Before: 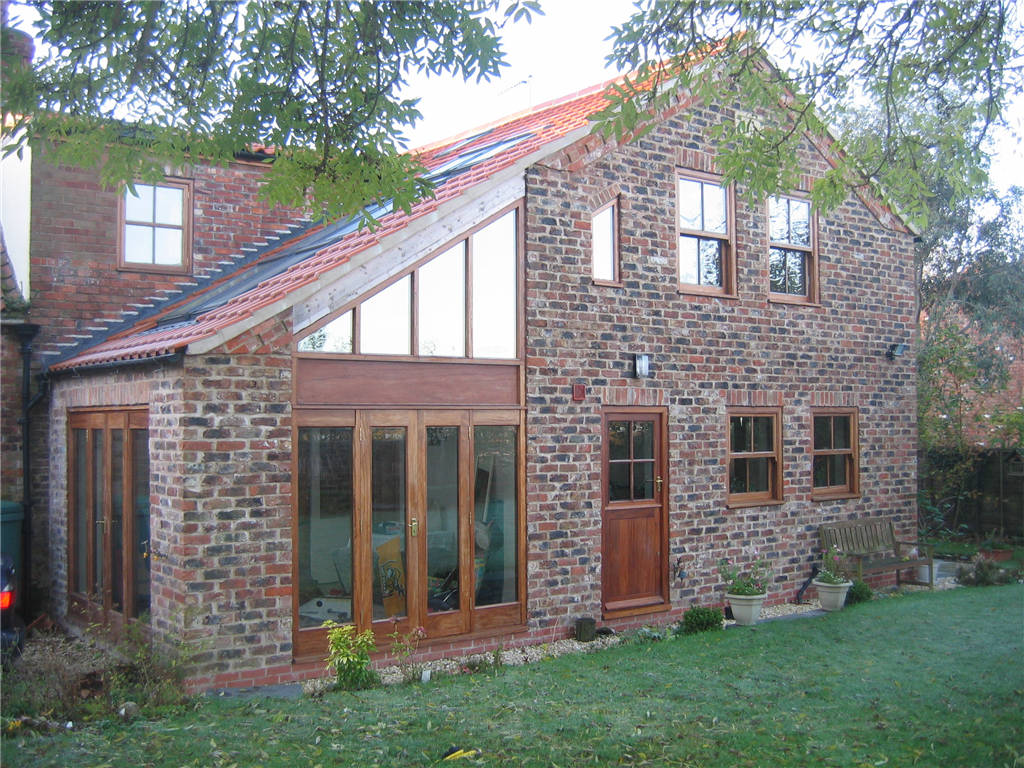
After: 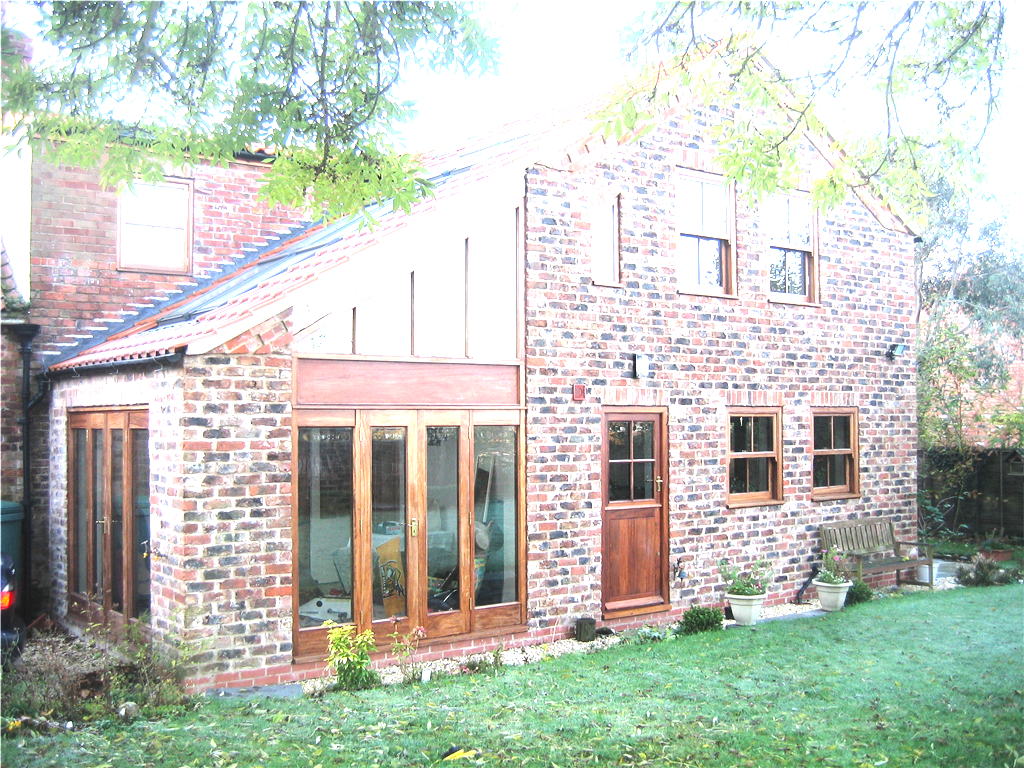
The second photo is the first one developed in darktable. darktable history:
tone equalizer: -8 EV -1.08 EV, -7 EV -1.01 EV, -6 EV -0.867 EV, -5 EV -0.578 EV, -3 EV 0.578 EV, -2 EV 0.867 EV, -1 EV 1.01 EV, +0 EV 1.08 EV, edges refinement/feathering 500, mask exposure compensation -1.57 EV, preserve details no
exposure: exposure 0.999 EV, compensate highlight preservation false
contrast equalizer: octaves 7, y [[0.6 ×6], [0.55 ×6], [0 ×6], [0 ×6], [0 ×6]], mix -0.3
